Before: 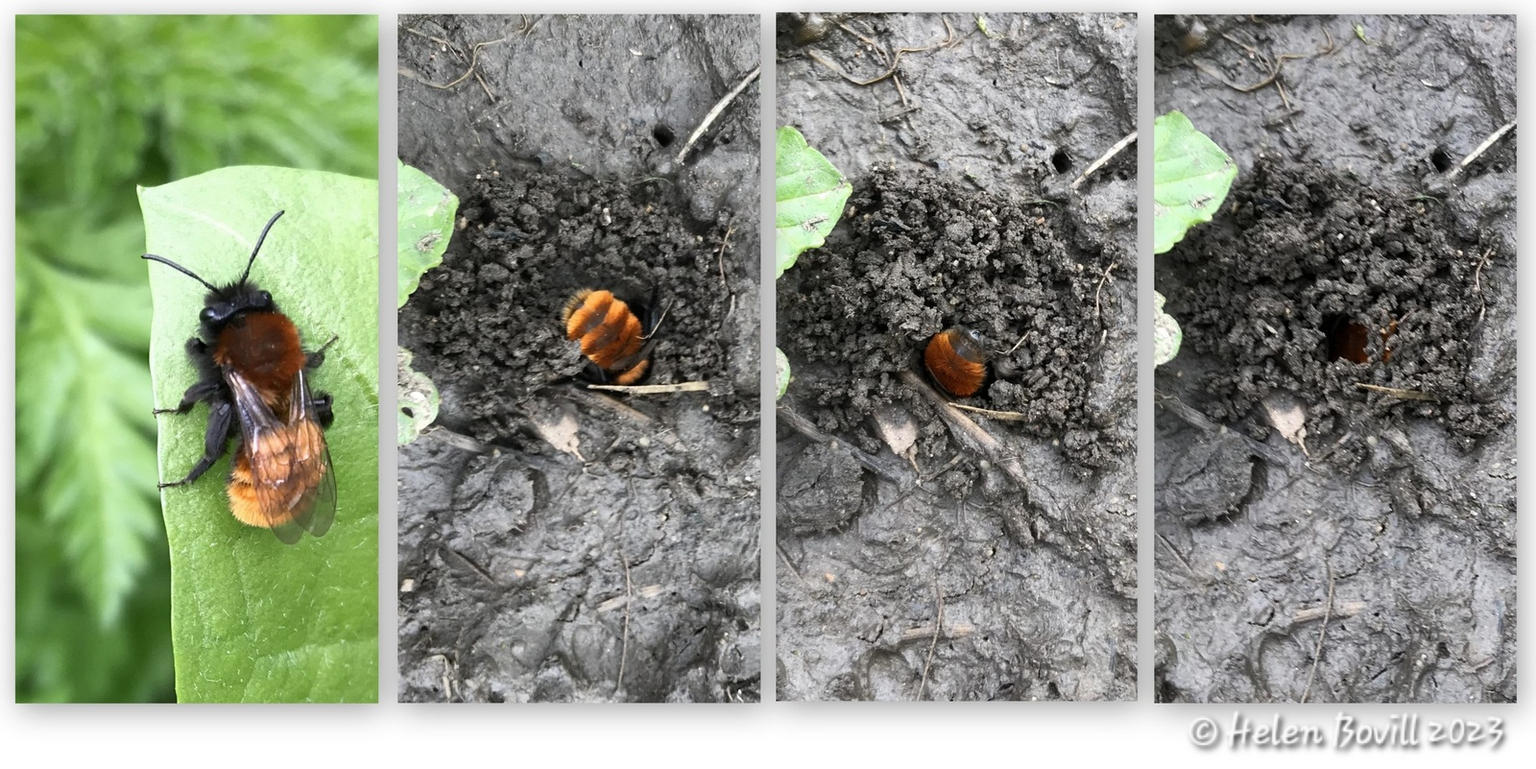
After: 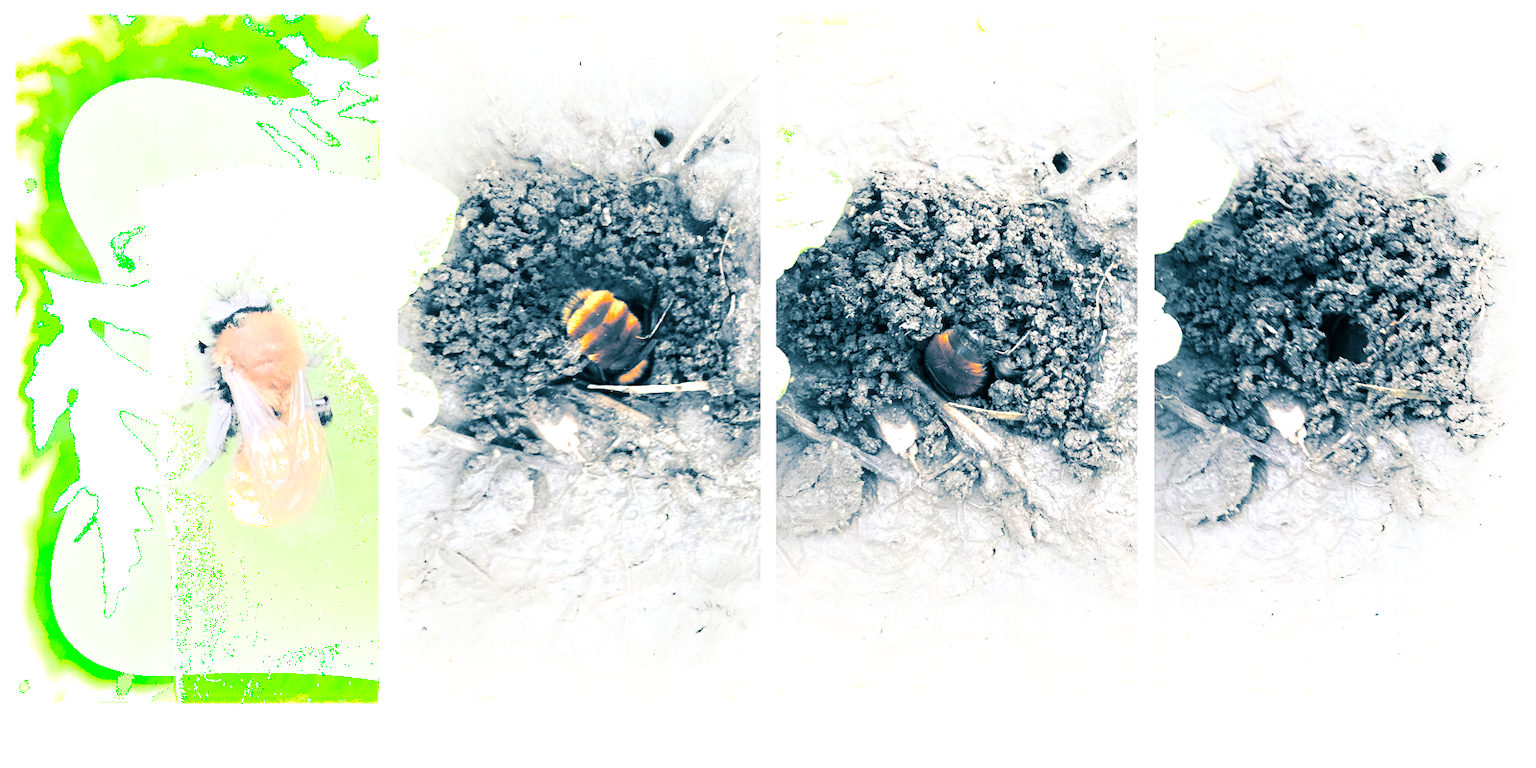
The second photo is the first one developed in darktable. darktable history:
tone equalizer: -8 EV -0.417 EV, -7 EV -0.389 EV, -6 EV -0.333 EV, -5 EV -0.222 EV, -3 EV 0.222 EV, -2 EV 0.333 EV, -1 EV 0.389 EV, +0 EV 0.417 EV, edges refinement/feathering 500, mask exposure compensation -1.25 EV, preserve details no
contrast brightness saturation: brightness 0.09, saturation 0.19
shadows and highlights: shadows -21.3, highlights 100, soften with gaussian
split-toning: shadows › hue 212.4°, balance -70
exposure: black level correction 0, exposure 0.7 EV, compensate exposure bias true, compensate highlight preservation false
